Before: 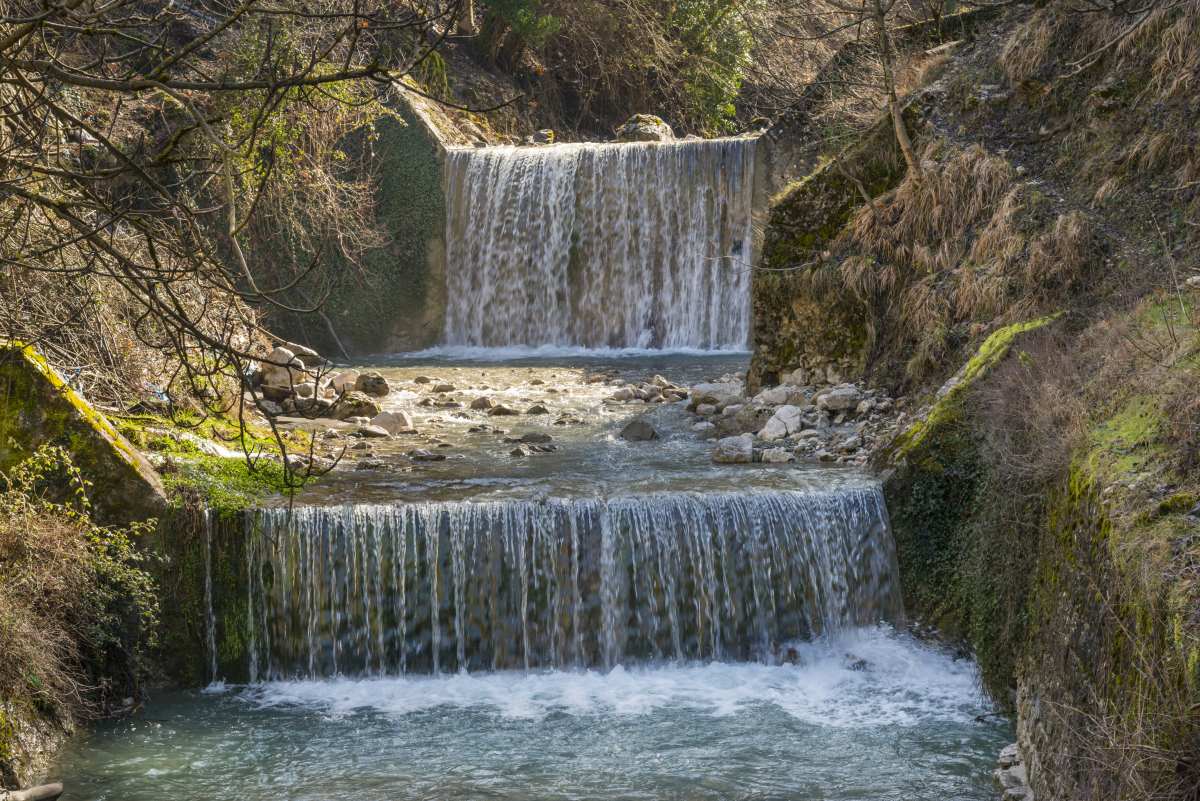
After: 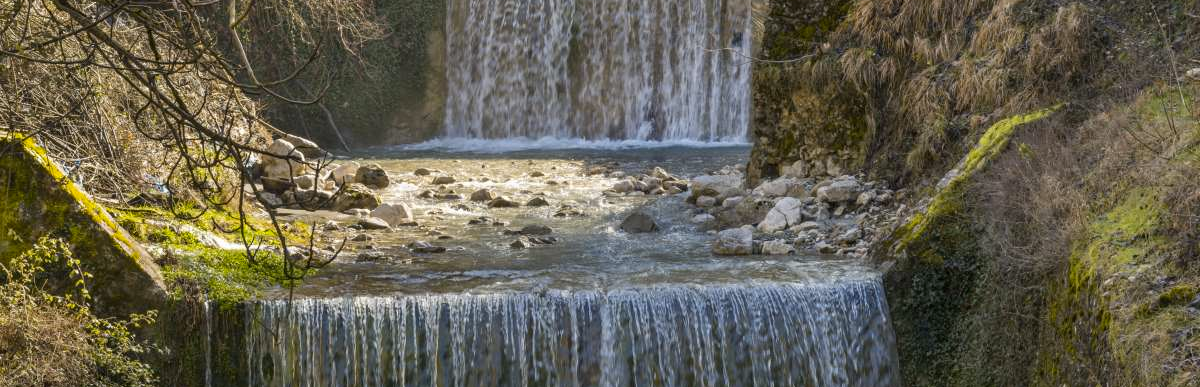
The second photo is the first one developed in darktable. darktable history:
crop and rotate: top 26.056%, bottom 25.543%
color contrast: green-magenta contrast 0.8, blue-yellow contrast 1.1, unbound 0
